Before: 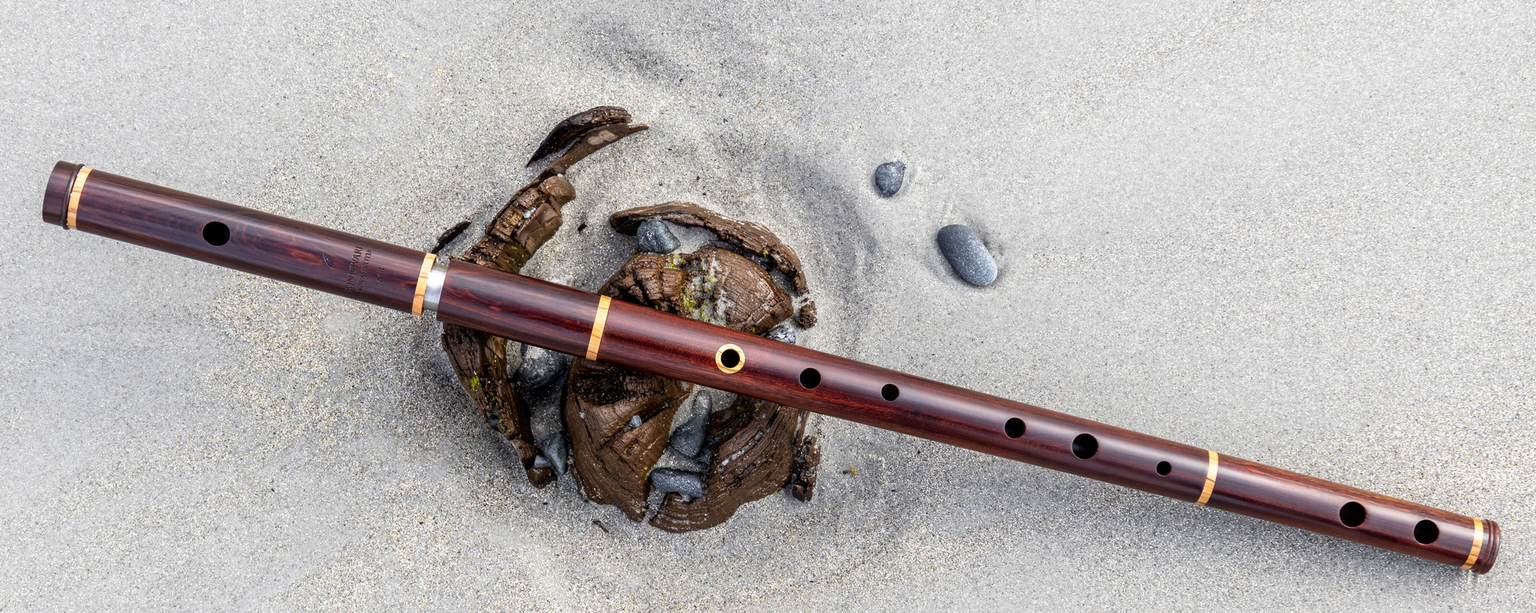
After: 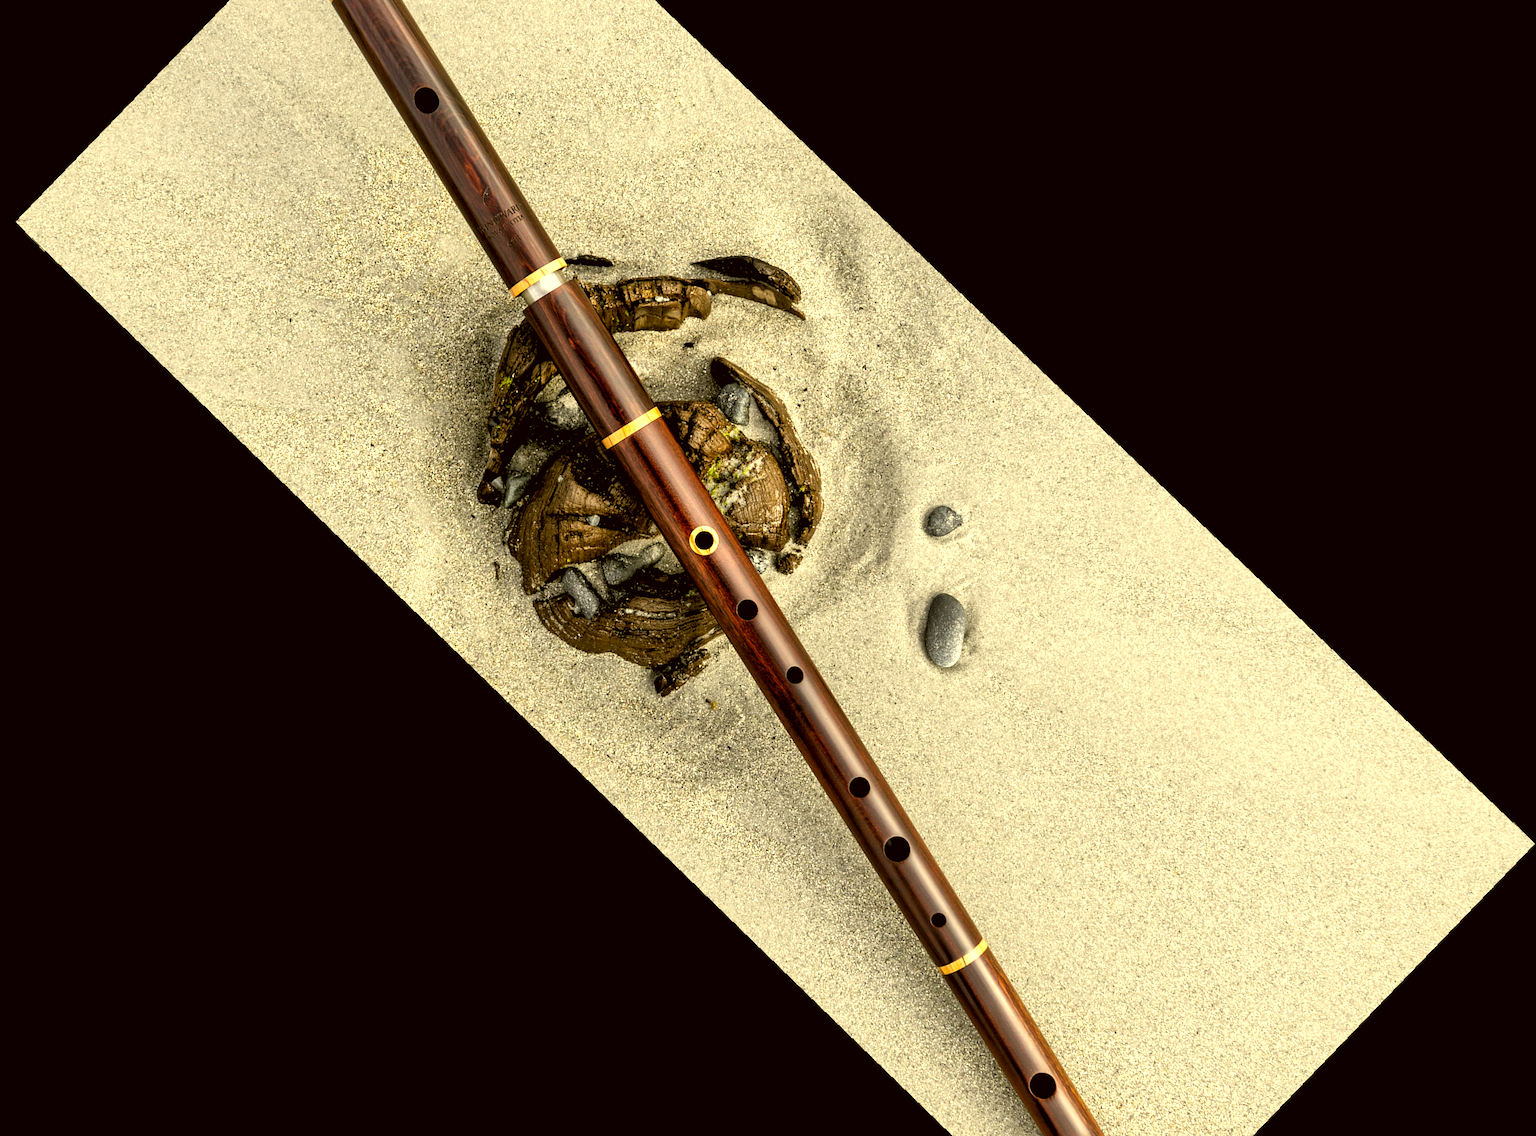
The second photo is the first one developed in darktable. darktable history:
rotate and perspective: rotation -2.22°, lens shift (horizontal) -0.022, automatic cropping off
rgb levels: levels [[0.01, 0.419, 0.839], [0, 0.5, 1], [0, 0.5, 1]]
local contrast: mode bilateral grid, contrast 25, coarseness 60, detail 151%, midtone range 0.2
color correction: highlights a* 0.162, highlights b* 29.53, shadows a* -0.162, shadows b* 21.09
crop and rotate: angle -46.26°, top 16.234%, right 0.912%, bottom 11.704%
